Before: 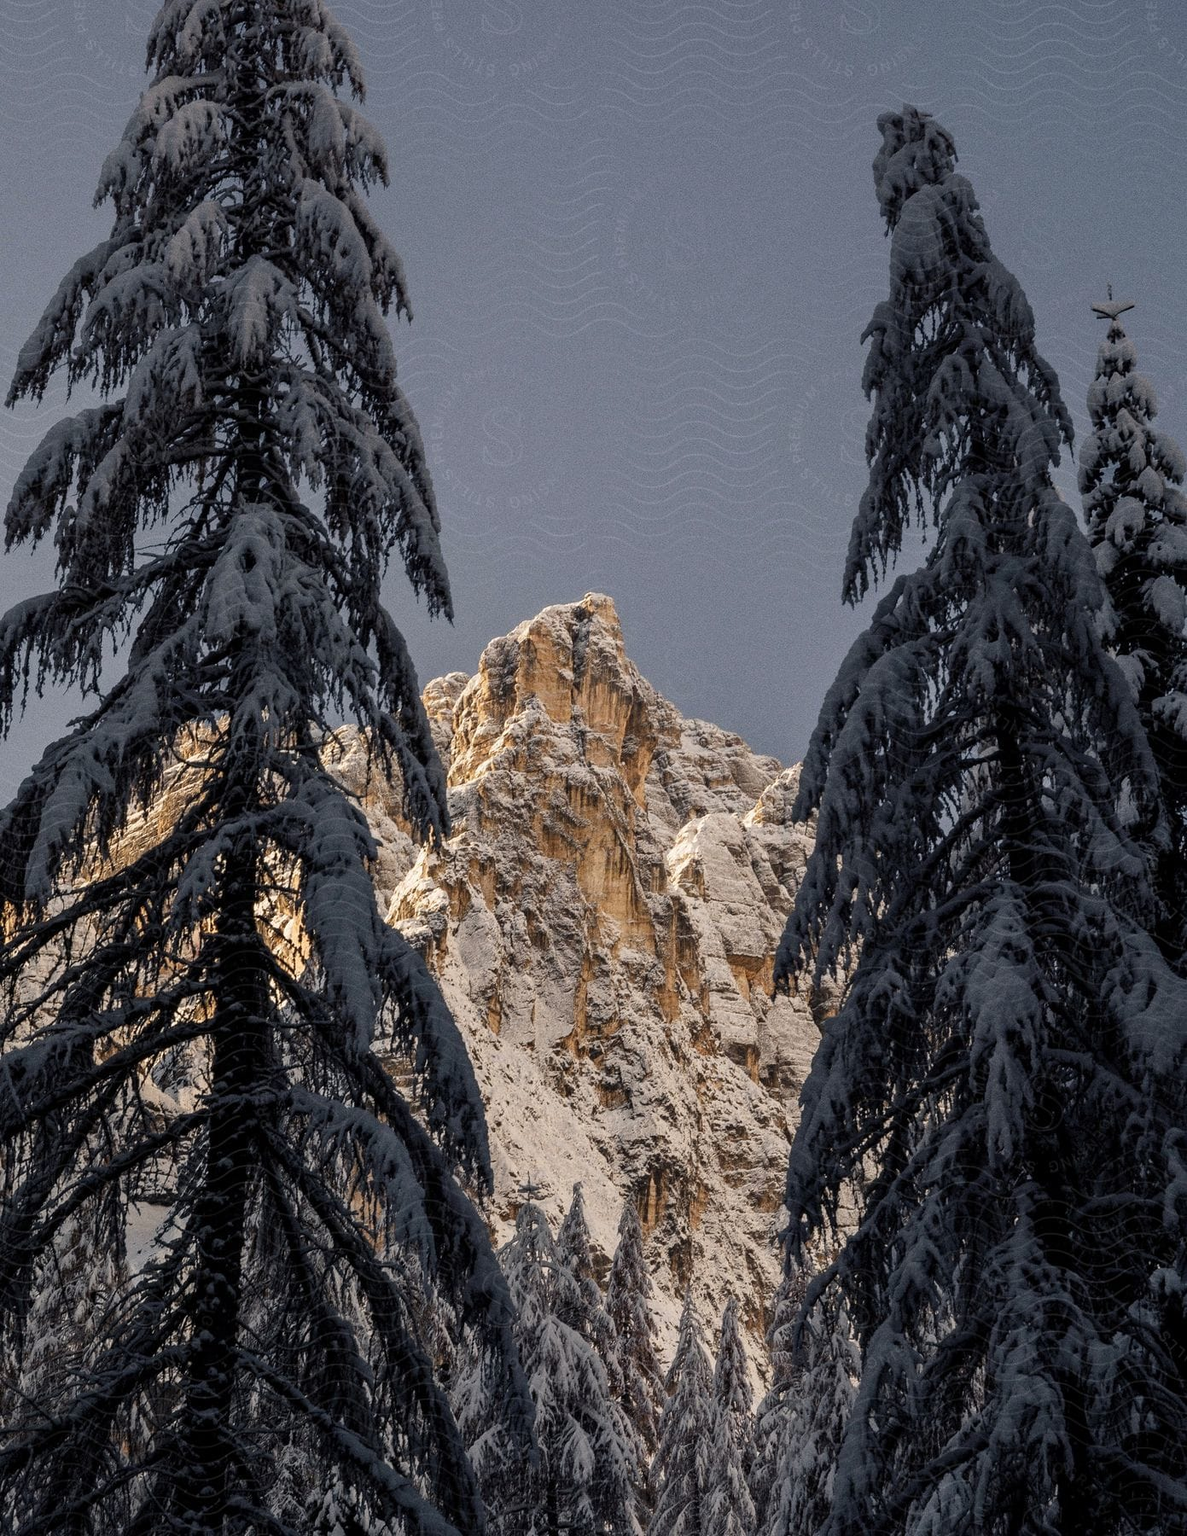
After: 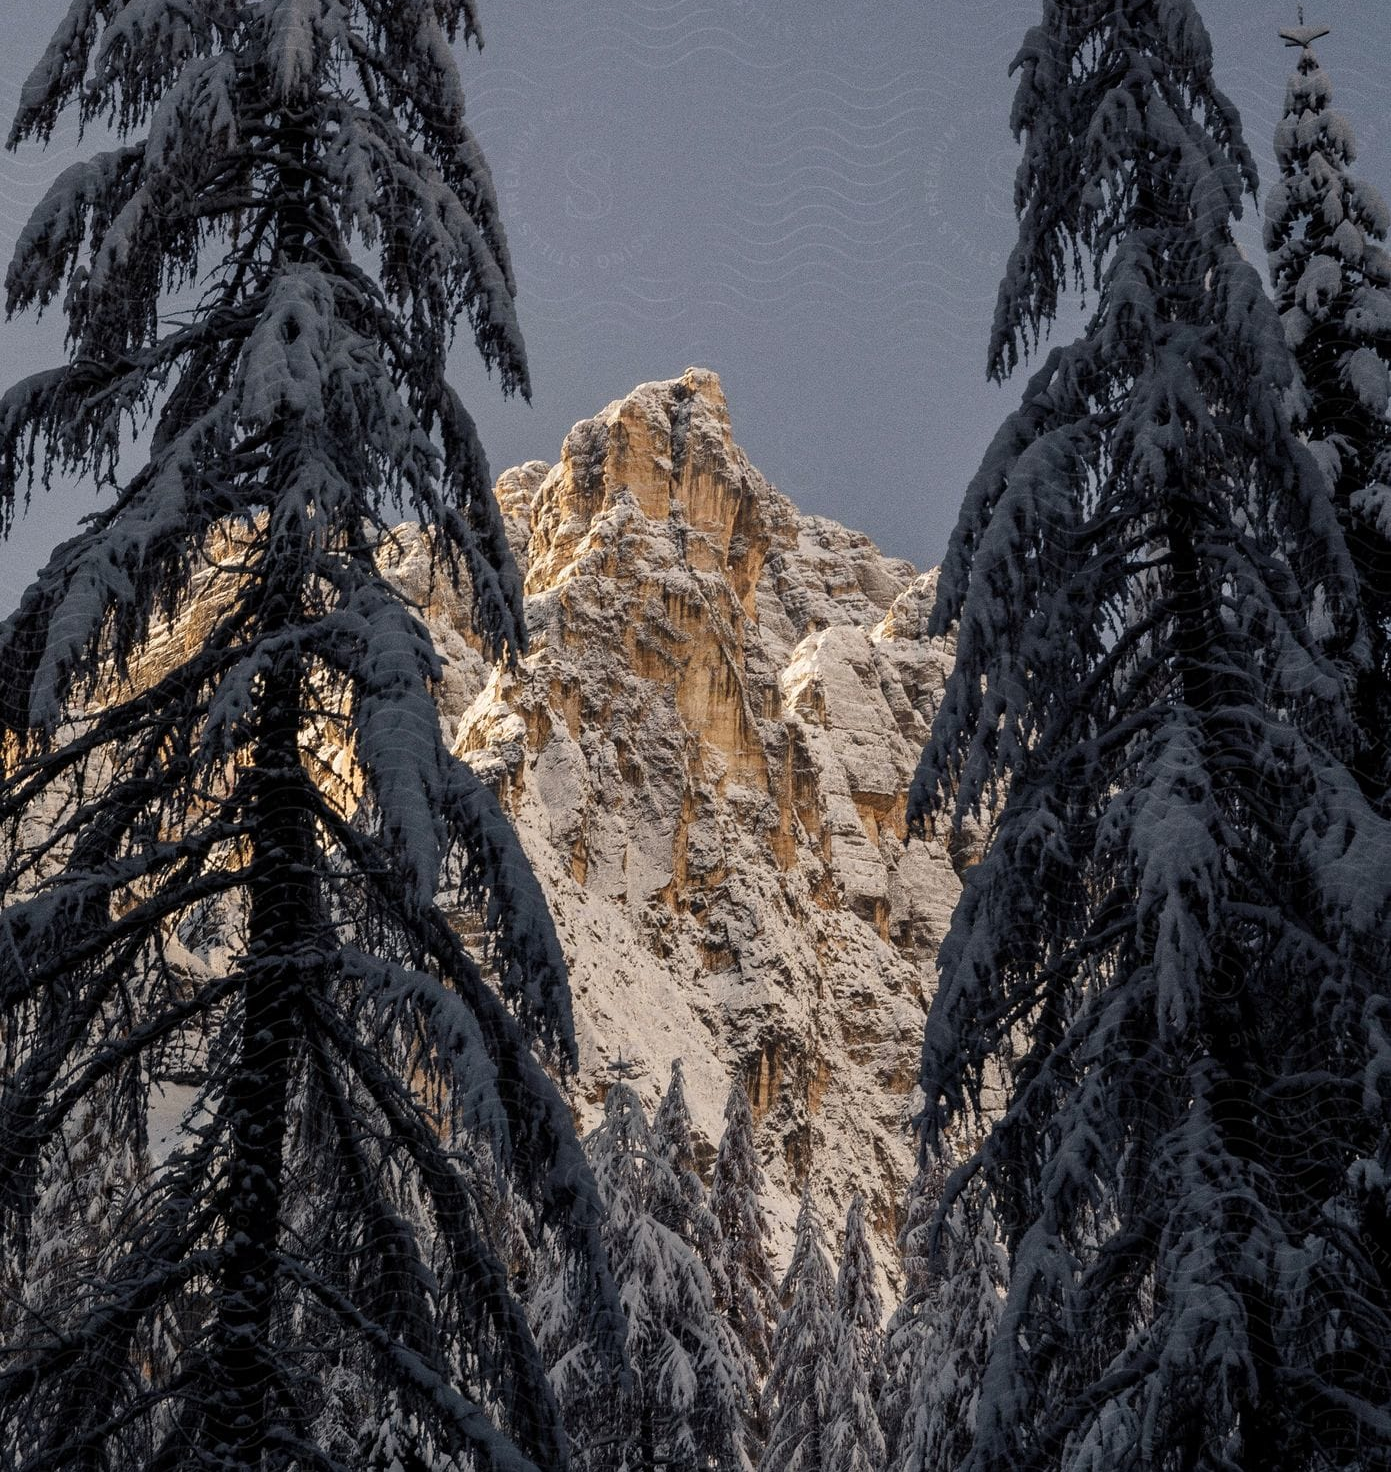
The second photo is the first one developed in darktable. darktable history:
crop and rotate: top 18.204%
